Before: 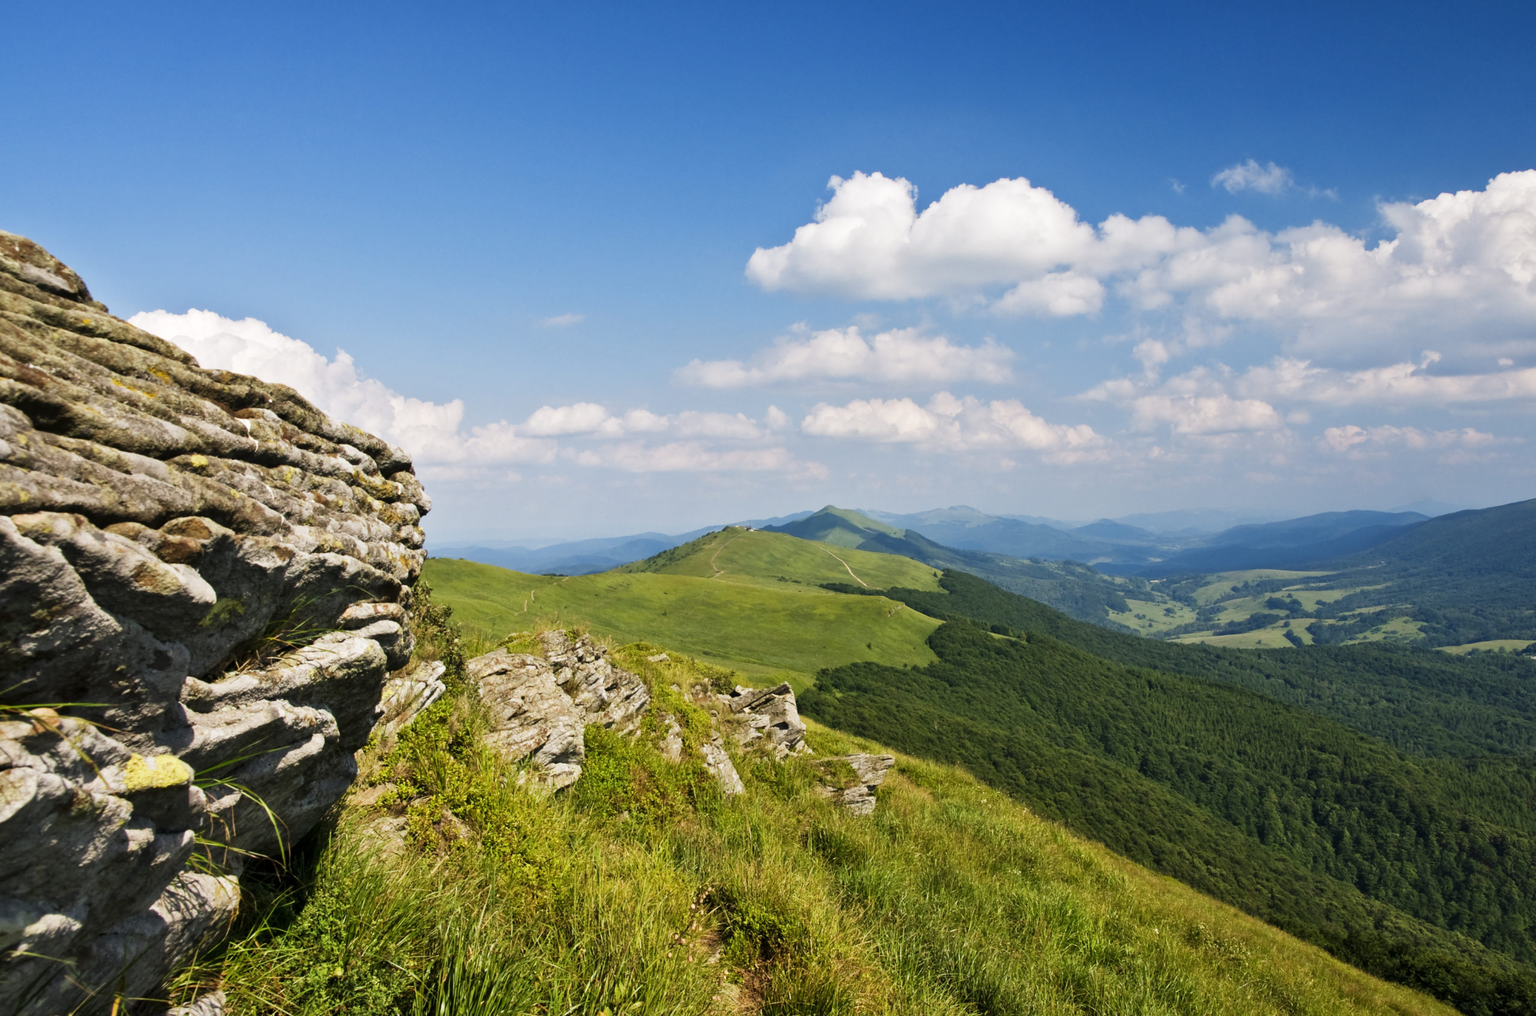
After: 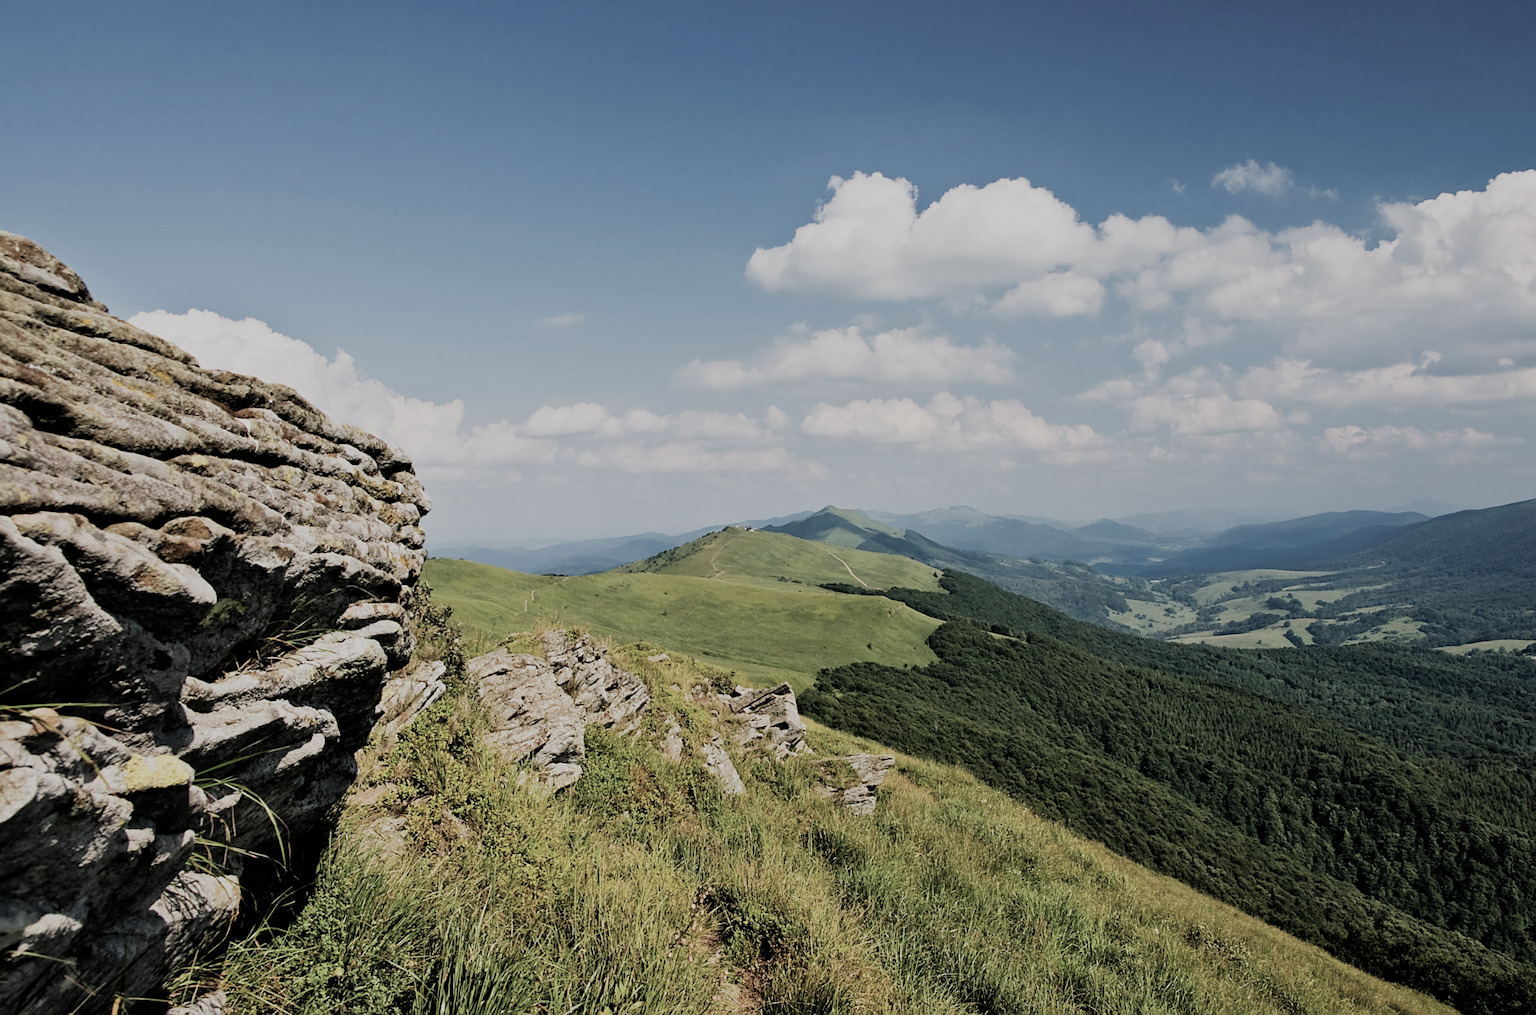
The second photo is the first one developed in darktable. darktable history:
sharpen: on, module defaults
color zones: curves: ch1 [(0, 0.292) (0.001, 0.292) (0.2, 0.264) (0.4, 0.248) (0.6, 0.248) (0.8, 0.264) (0.999, 0.292) (1, 0.292)]
filmic rgb: black relative exposure -6.82 EV, white relative exposure 5.89 EV, hardness 2.71
